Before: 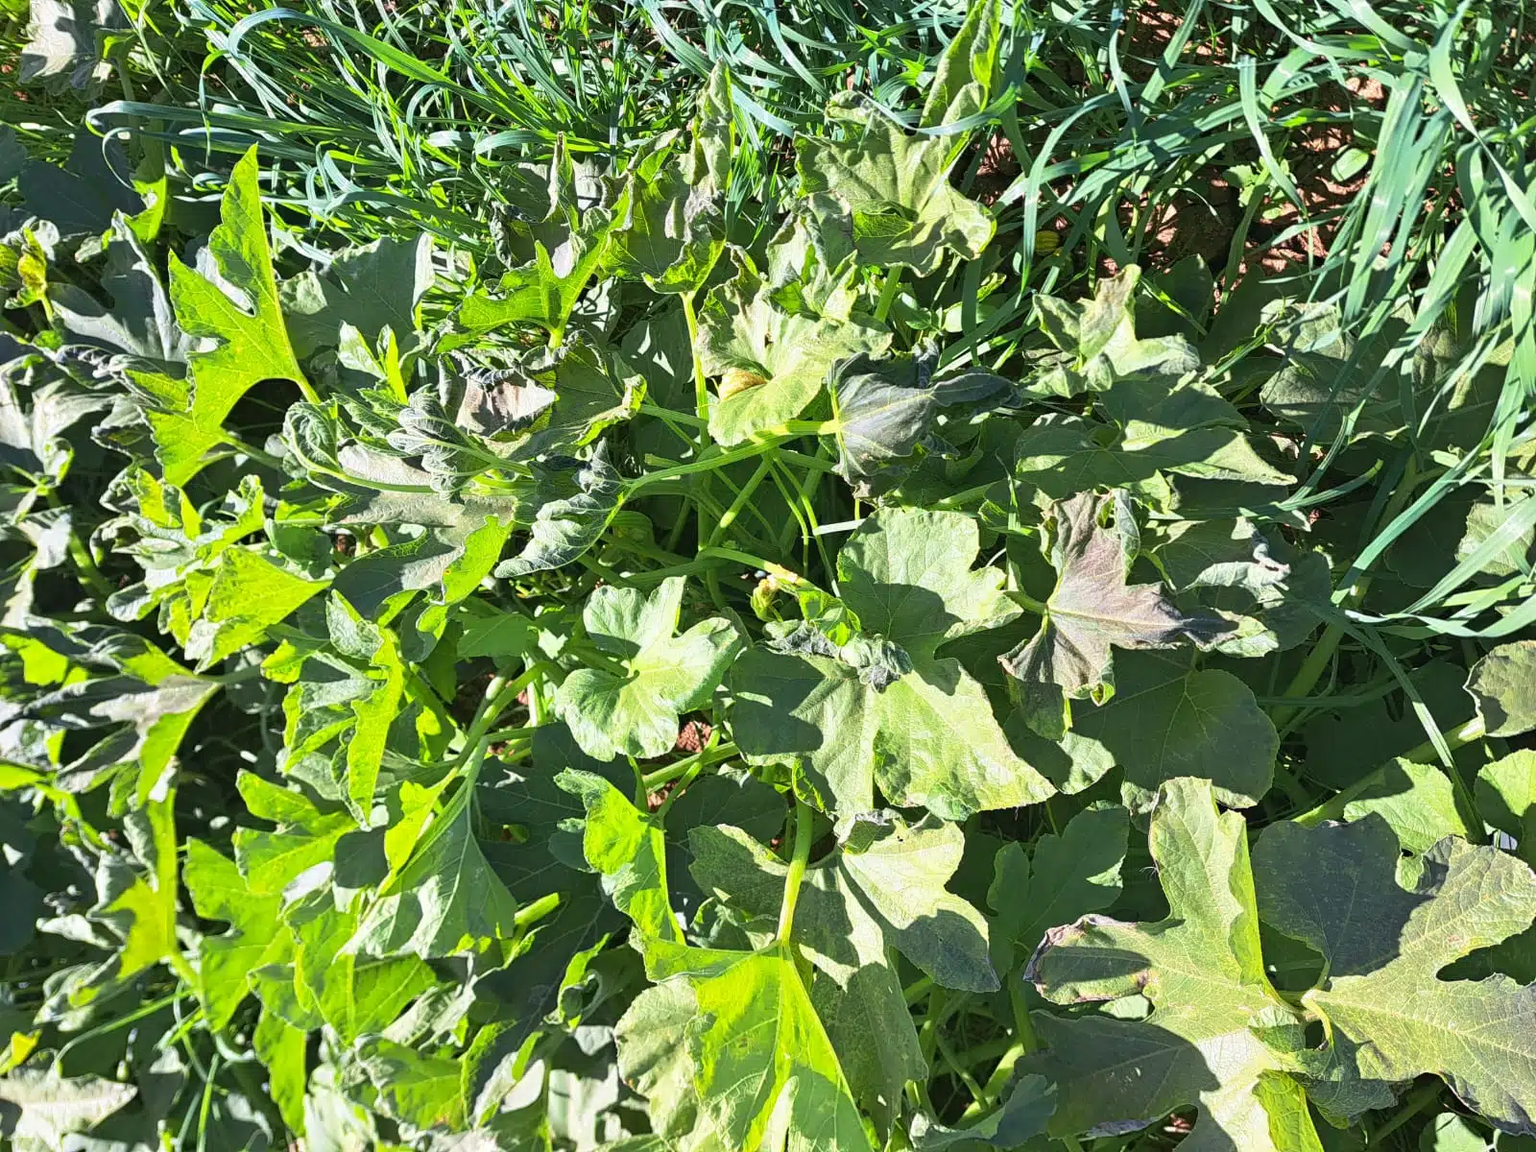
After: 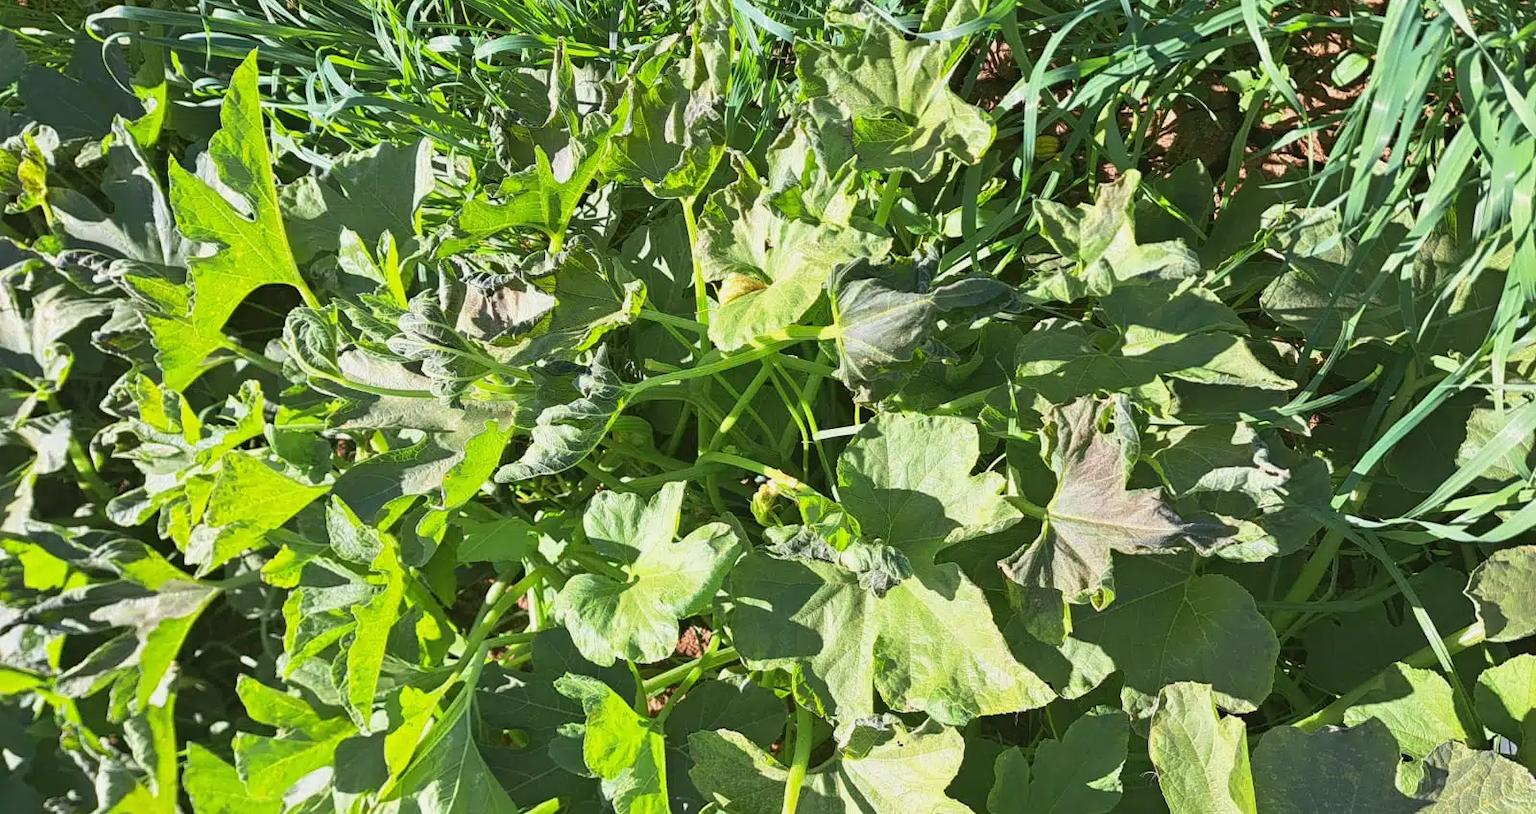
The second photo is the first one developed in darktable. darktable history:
crop and rotate: top 8.293%, bottom 20.996%
color balance: mode lift, gamma, gain (sRGB), lift [1.04, 1, 1, 0.97], gamma [1.01, 1, 1, 0.97], gain [0.96, 1, 1, 0.97]
